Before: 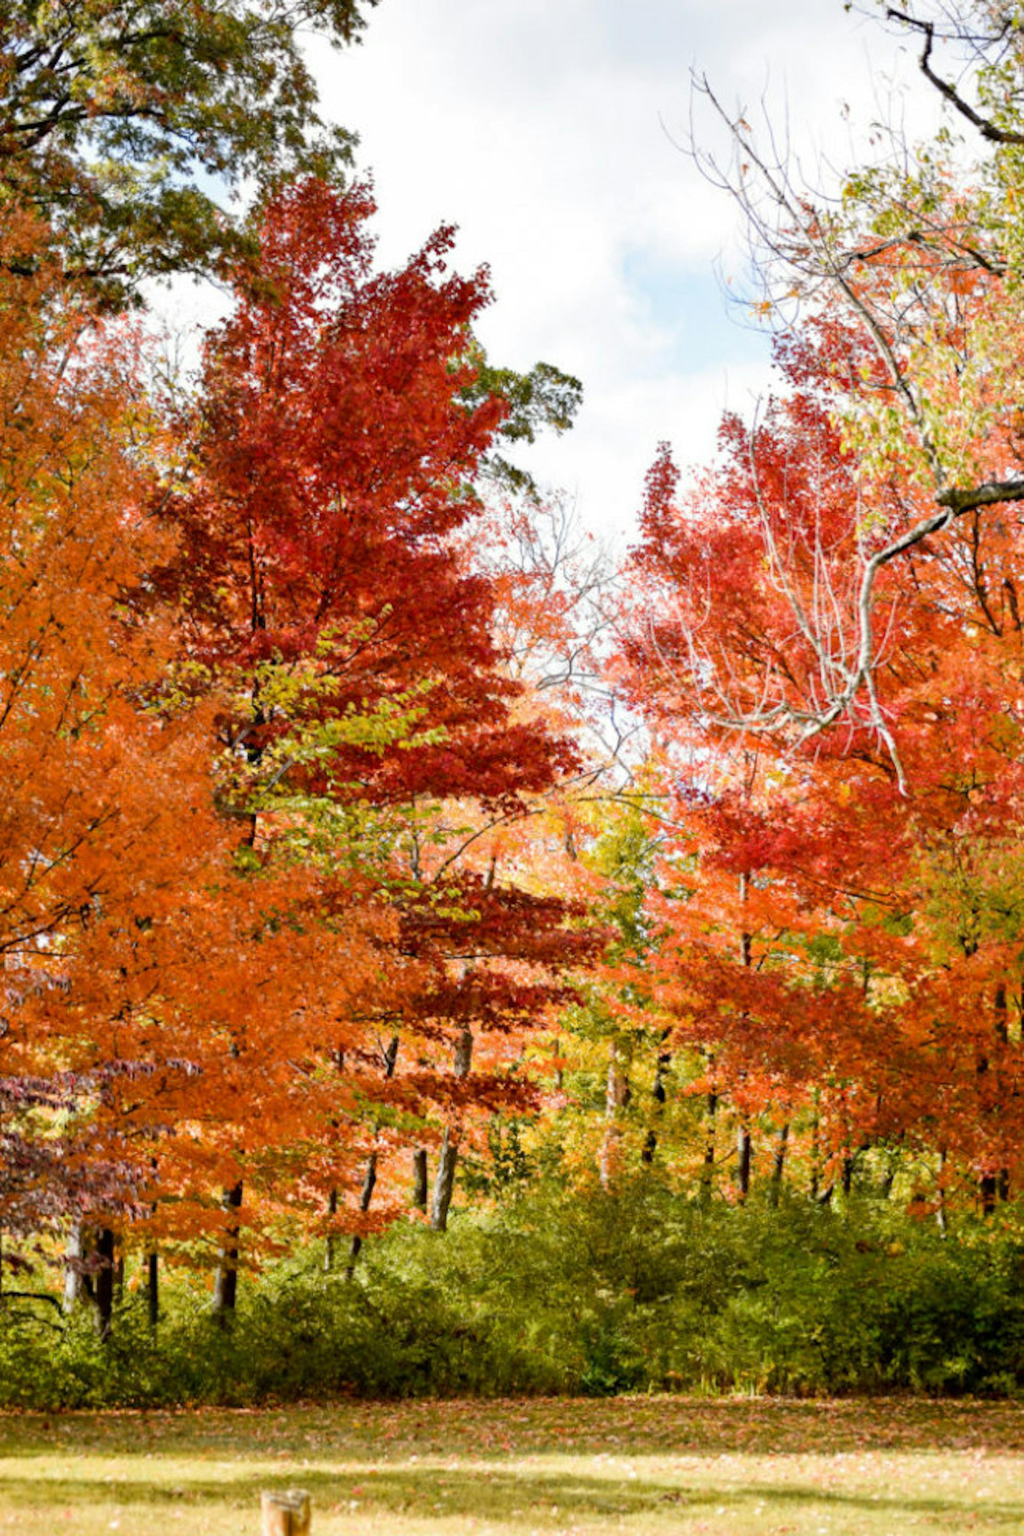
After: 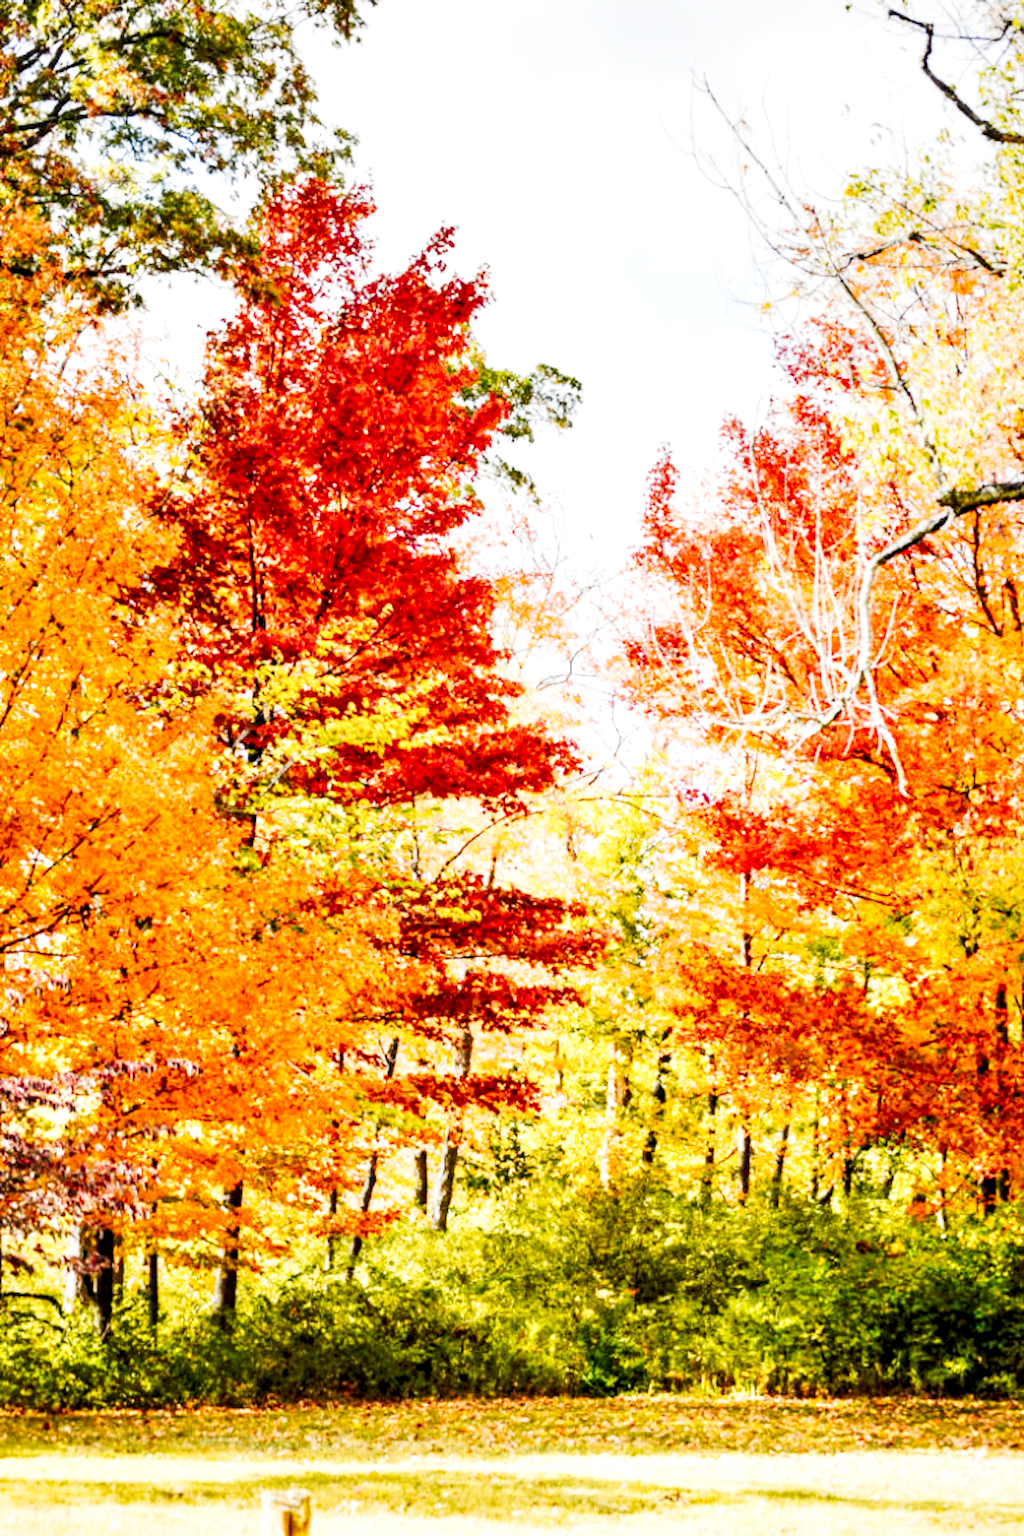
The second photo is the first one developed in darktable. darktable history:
local contrast: highlights 59%, detail 145%
tone curve: curves: ch0 [(0, 0) (0.003, 0.004) (0.011, 0.015) (0.025, 0.034) (0.044, 0.061) (0.069, 0.095) (0.1, 0.137) (0.136, 0.186) (0.177, 0.243) (0.224, 0.307) (0.277, 0.416) (0.335, 0.533) (0.399, 0.641) (0.468, 0.748) (0.543, 0.829) (0.623, 0.886) (0.709, 0.924) (0.801, 0.951) (0.898, 0.975) (1, 1)], preserve colors none
